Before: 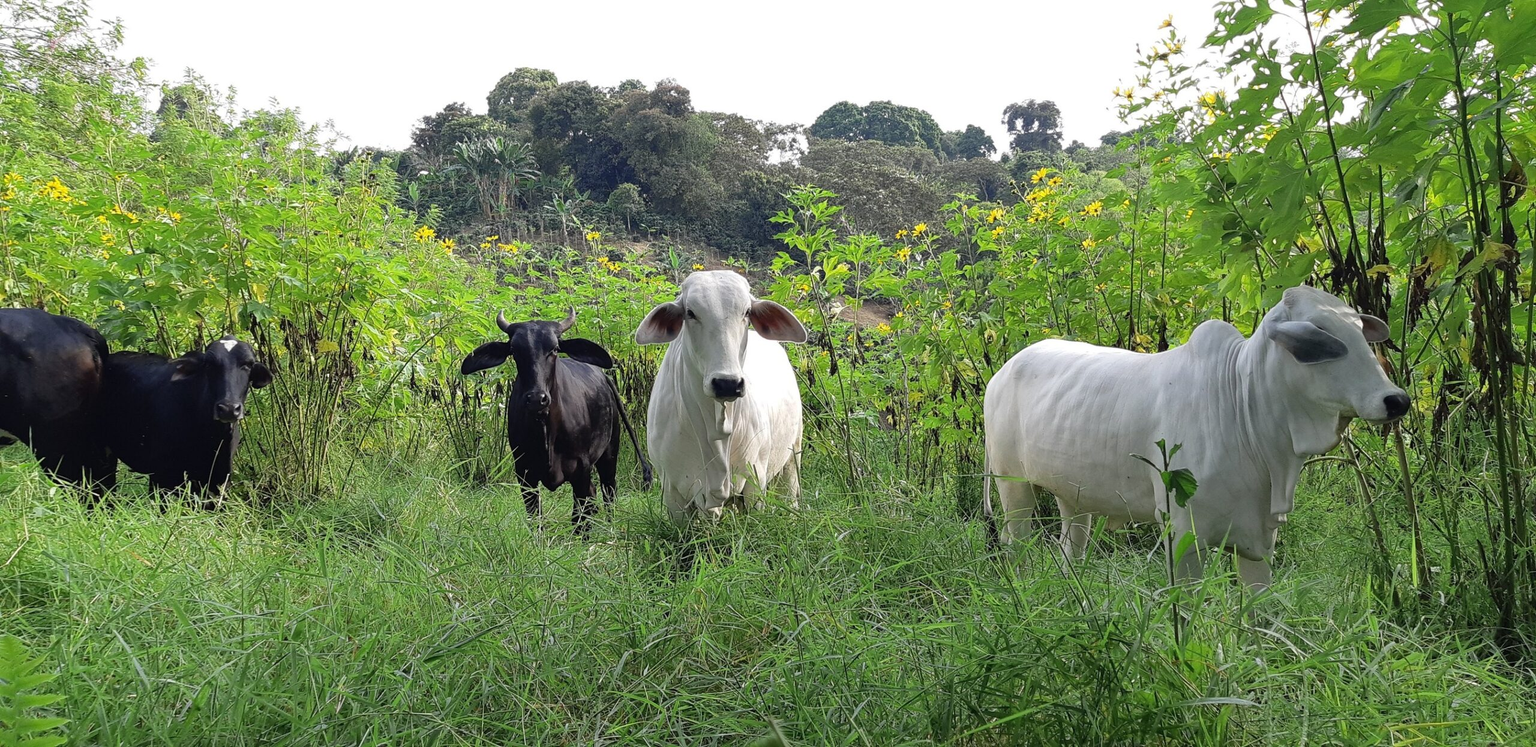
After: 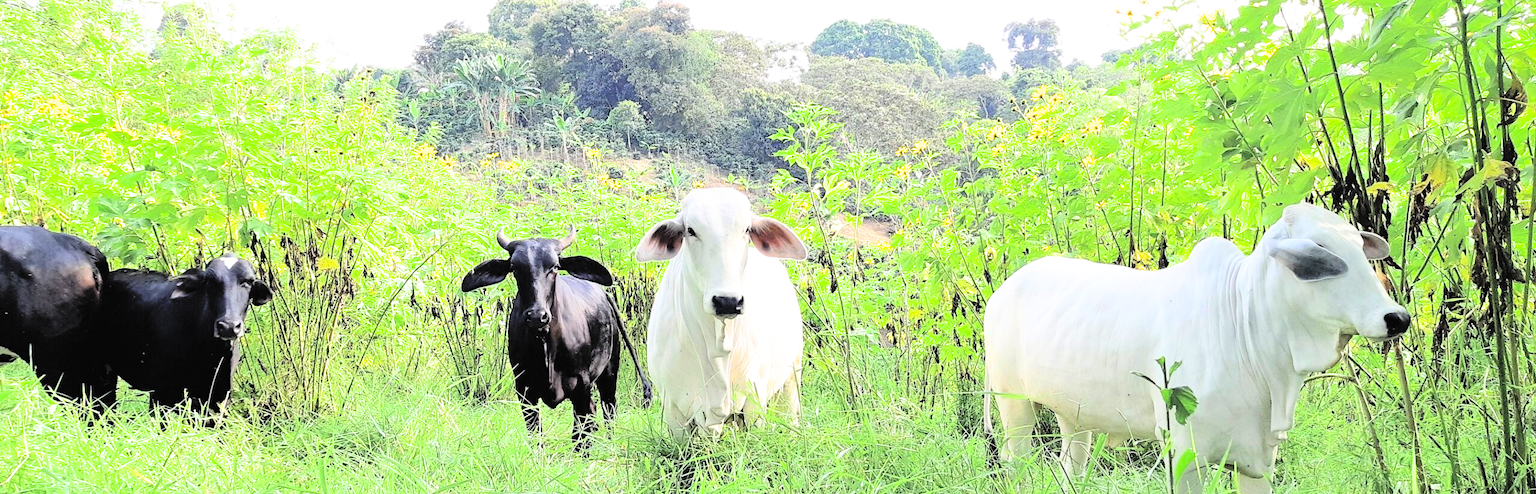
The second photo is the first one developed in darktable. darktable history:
tone equalizer: -8 EV -0.425 EV, -7 EV -0.364 EV, -6 EV -0.338 EV, -5 EV -0.222 EV, -3 EV 0.251 EV, -2 EV 0.345 EV, -1 EV 0.378 EV, +0 EV 0.402 EV
contrast brightness saturation: contrast 0.1, brightness 0.317, saturation 0.14
filmic rgb: black relative exposure -5.13 EV, white relative exposure 3.95 EV, threshold 3 EV, hardness 2.89, contrast 1.297, color science v6 (2022), enable highlight reconstruction true
exposure: exposure 1.237 EV, compensate highlight preservation false
crop: top 11.165%, bottom 22.609%
